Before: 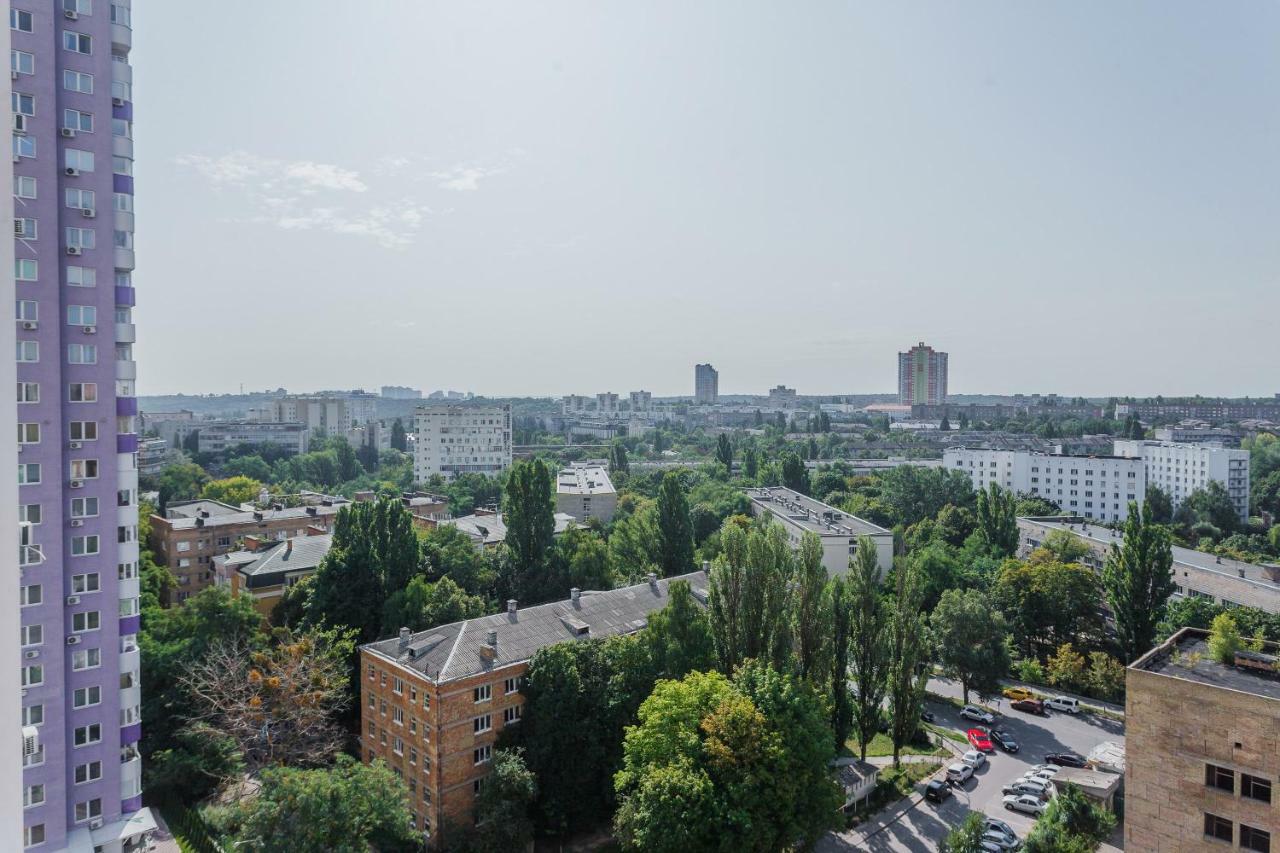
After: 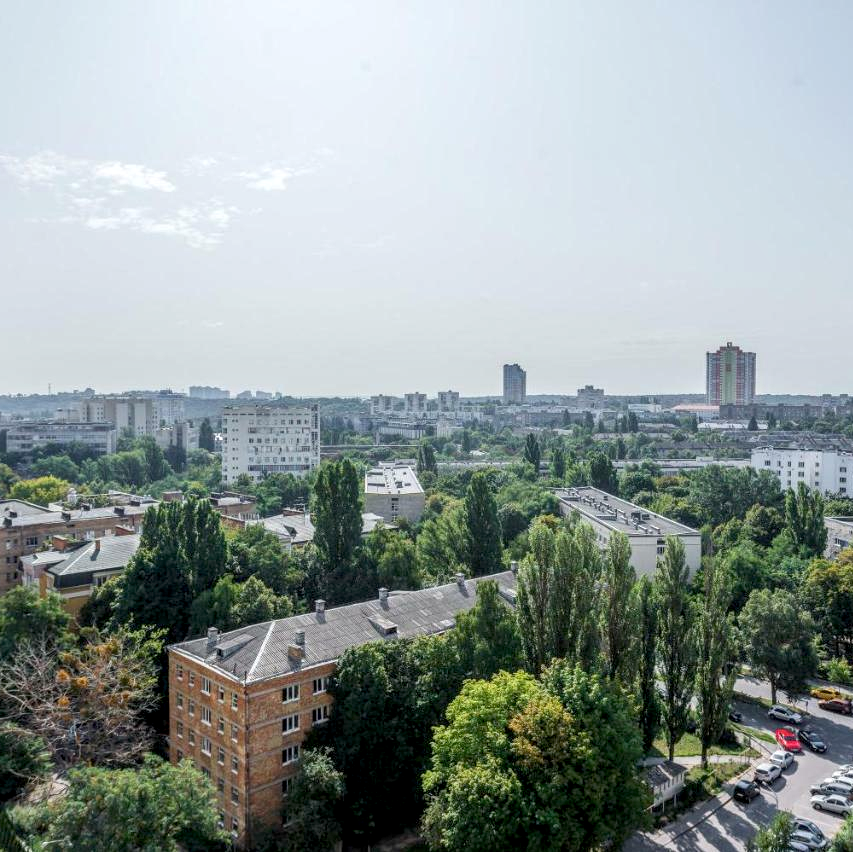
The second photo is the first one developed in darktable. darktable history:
local contrast: on, module defaults
exposure: black level correction 0.005, exposure 0.286 EV, compensate highlight preservation false
crop and rotate: left 15.055%, right 18.278%
contrast brightness saturation: saturation -0.05
